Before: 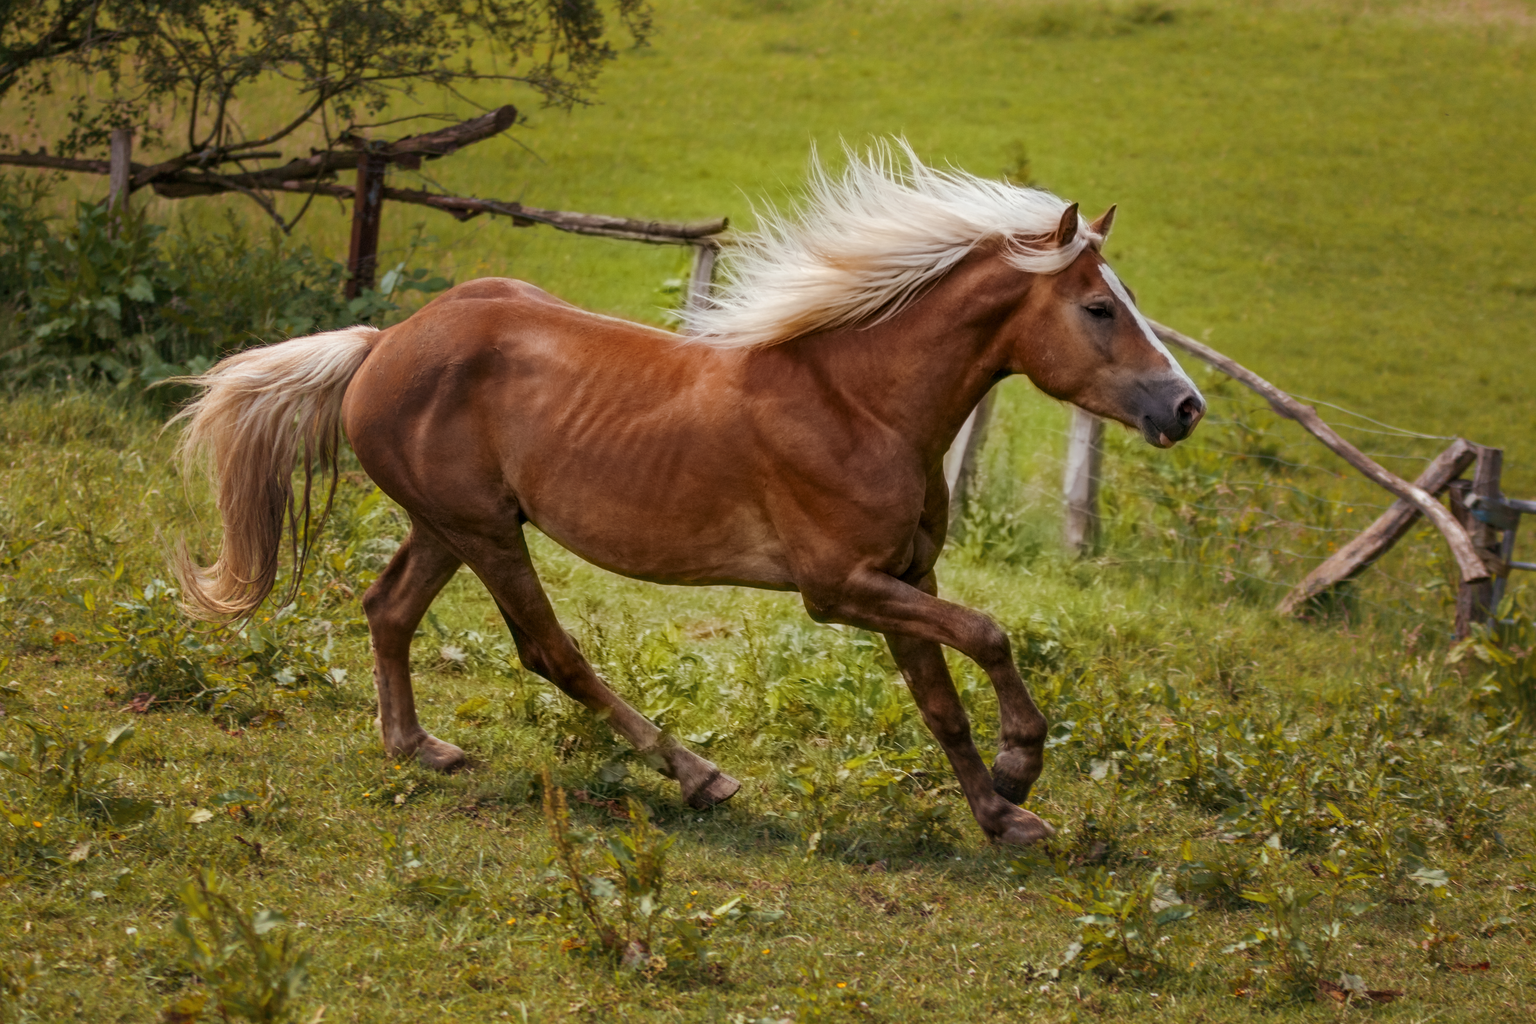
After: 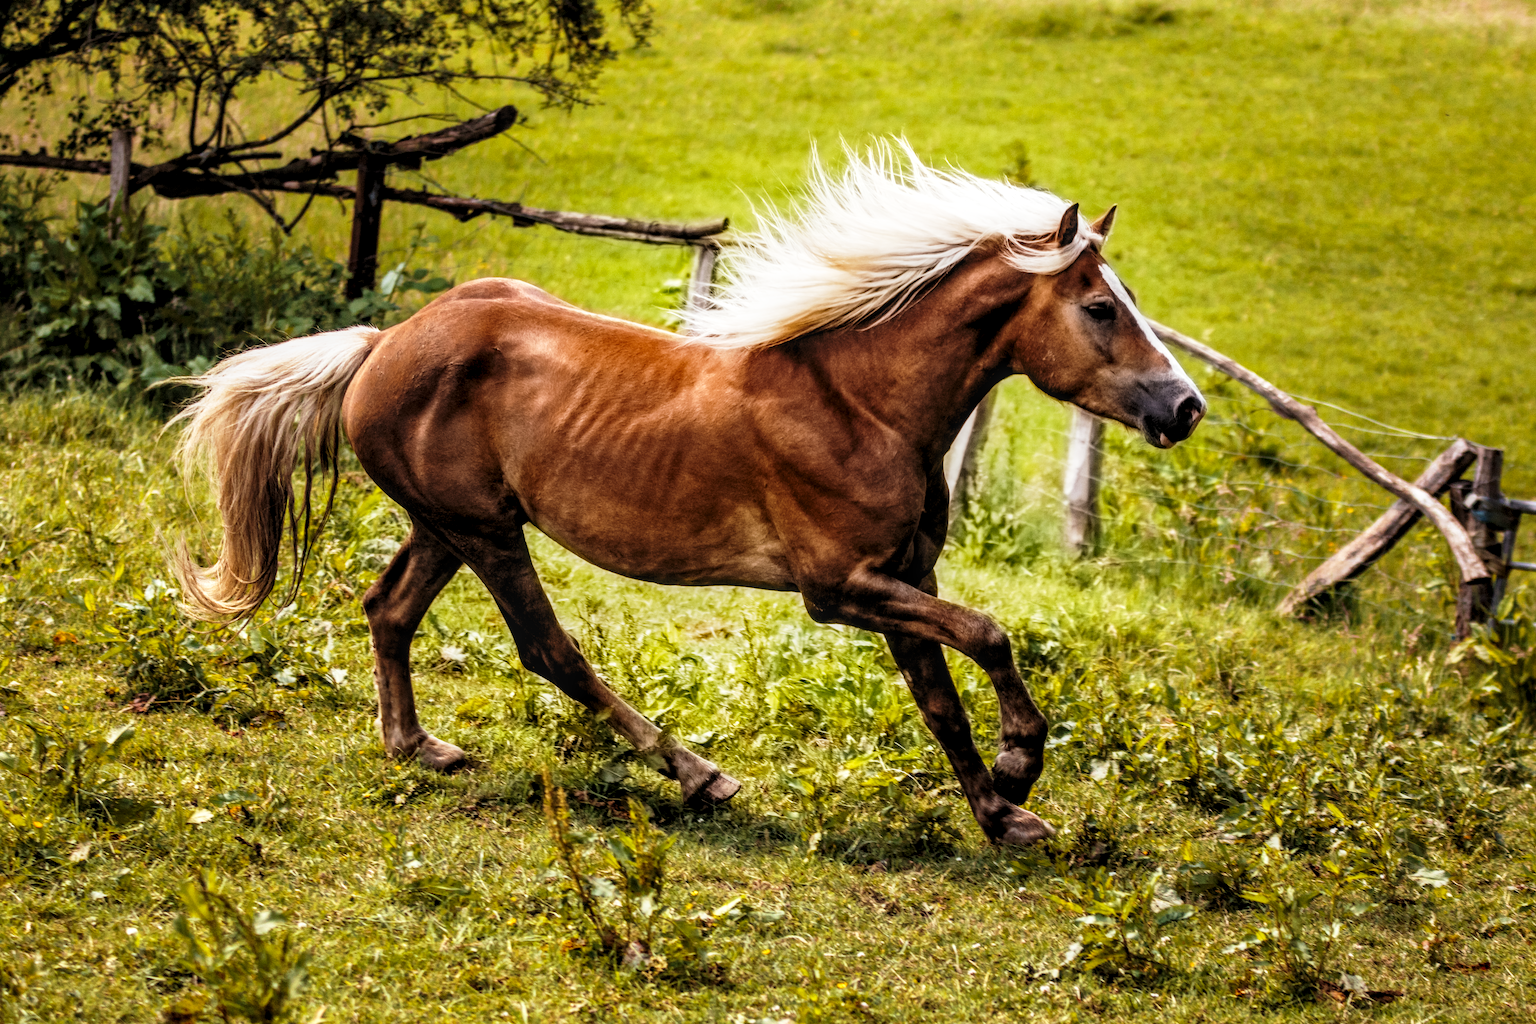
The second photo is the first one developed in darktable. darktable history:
levels: levels [0.116, 0.574, 1]
local contrast: on, module defaults
base curve: curves: ch0 [(0, 0) (0.026, 0.03) (0.109, 0.232) (0.351, 0.748) (0.669, 0.968) (1, 1)], preserve colors none
